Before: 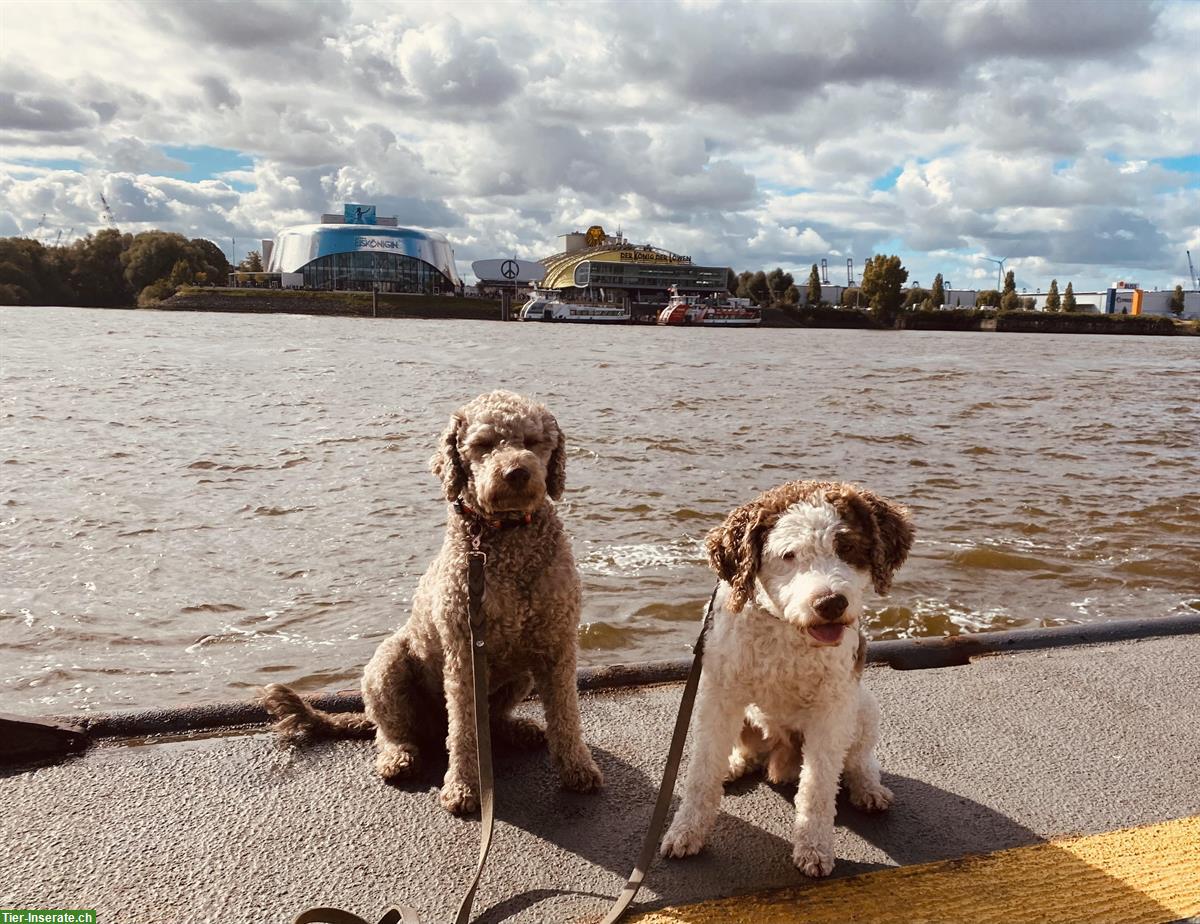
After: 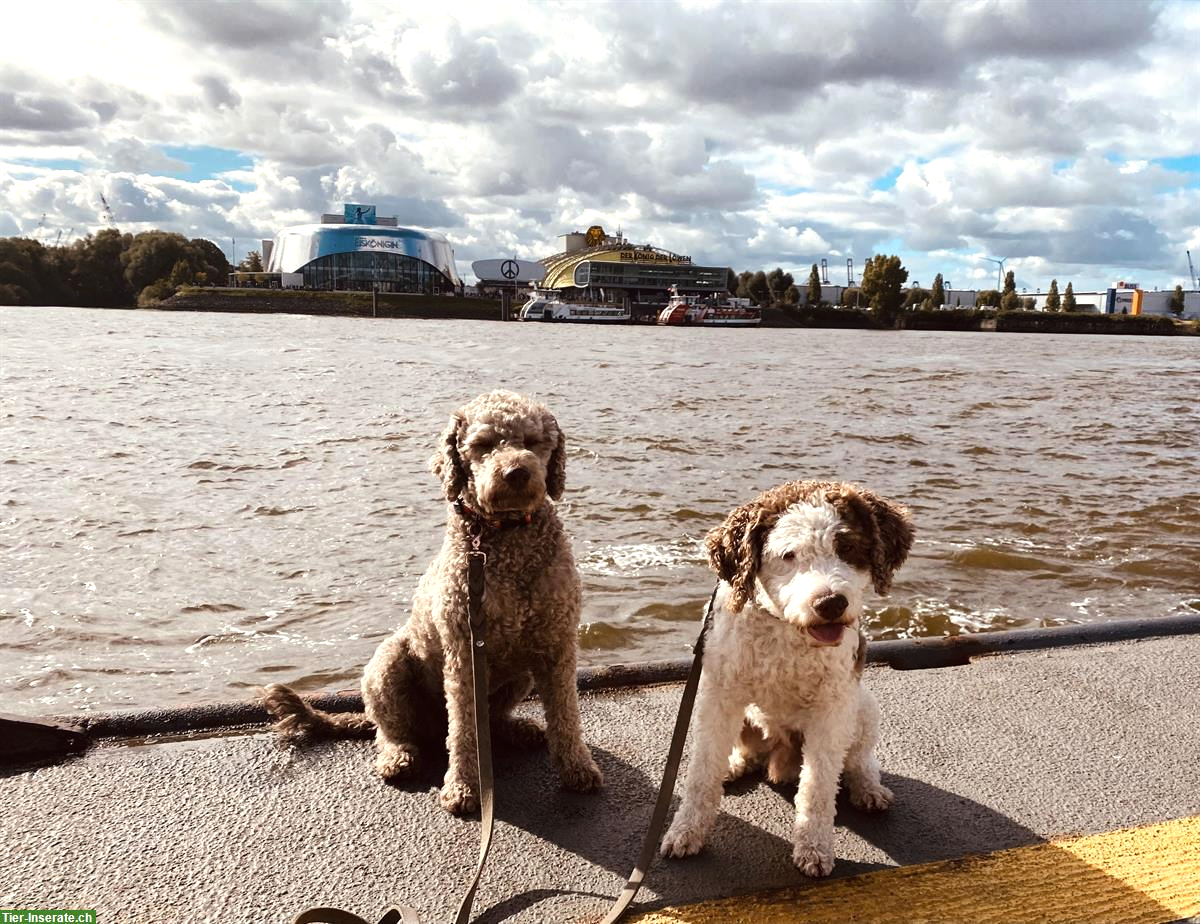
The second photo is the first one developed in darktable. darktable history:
tone equalizer: -8 EV -0.399 EV, -7 EV -0.366 EV, -6 EV -0.366 EV, -5 EV -0.199 EV, -3 EV 0.217 EV, -2 EV 0.347 EV, -1 EV 0.395 EV, +0 EV 0.388 EV, edges refinement/feathering 500, mask exposure compensation -1.57 EV, preserve details no
